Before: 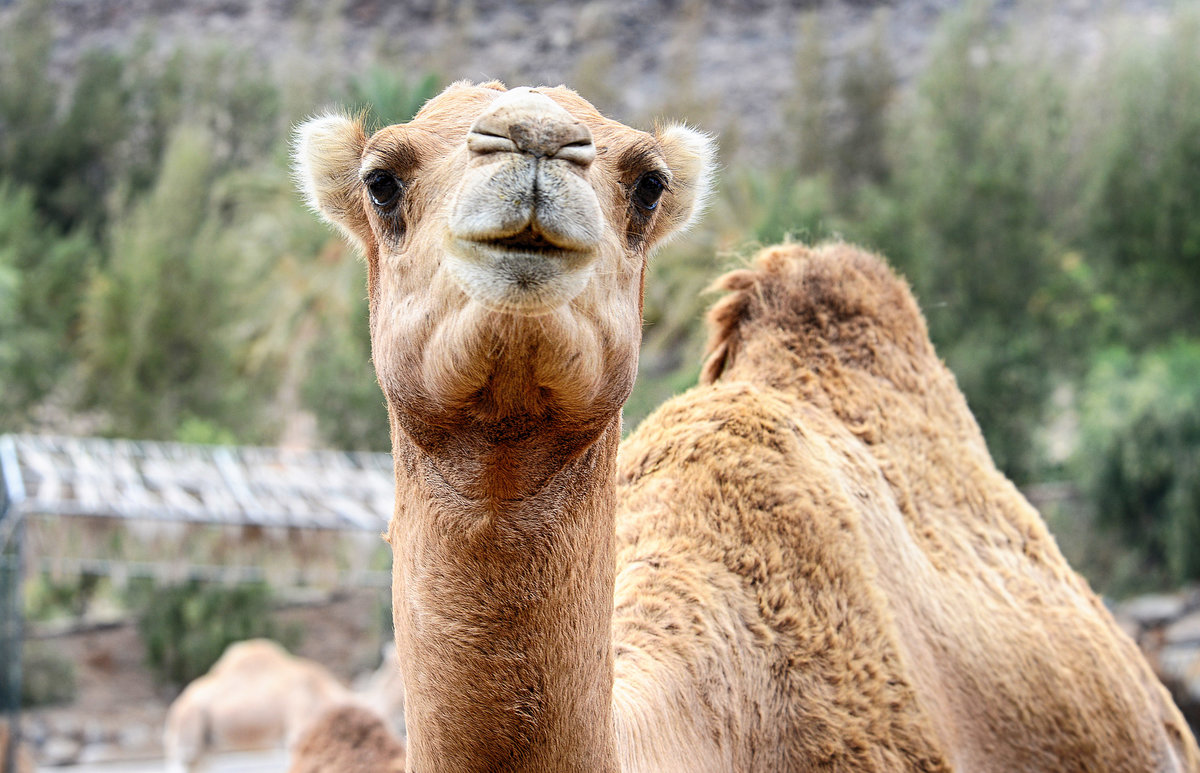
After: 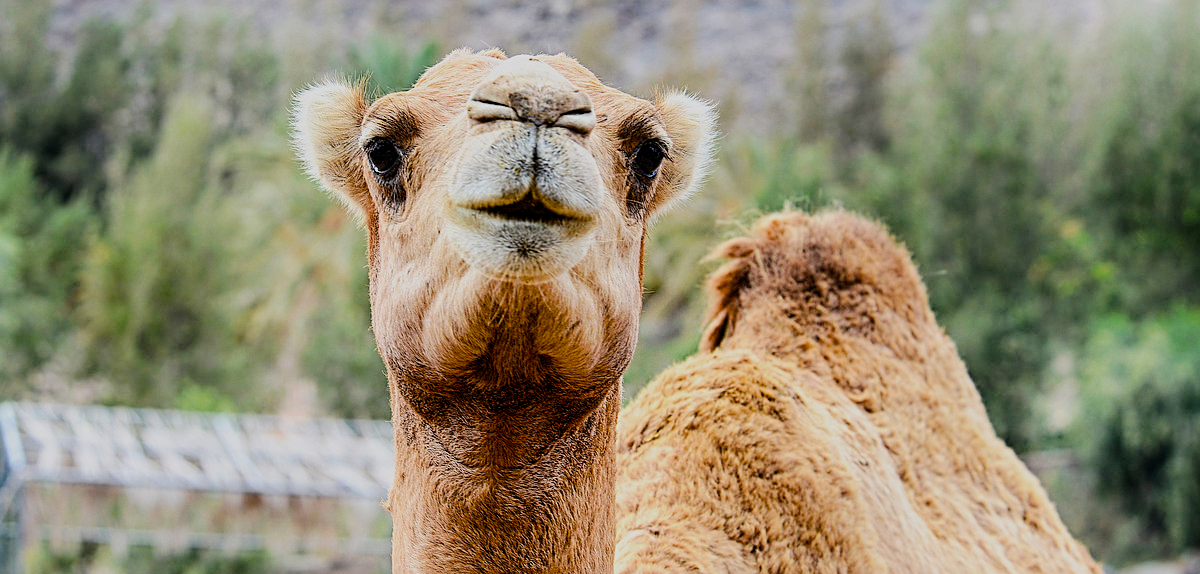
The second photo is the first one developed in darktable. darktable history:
filmic rgb: black relative exposure -7.65 EV, white relative exposure 4.56 EV, hardness 3.61
crop: top 4.16%, bottom 21.459%
color balance rgb: perceptual saturation grading › global saturation 25.845%, perceptual brilliance grading › highlights 6.159%, perceptual brilliance grading › mid-tones 16.818%, perceptual brilliance grading › shadows -5.572%, saturation formula JzAzBz (2021)
sharpen: on, module defaults
